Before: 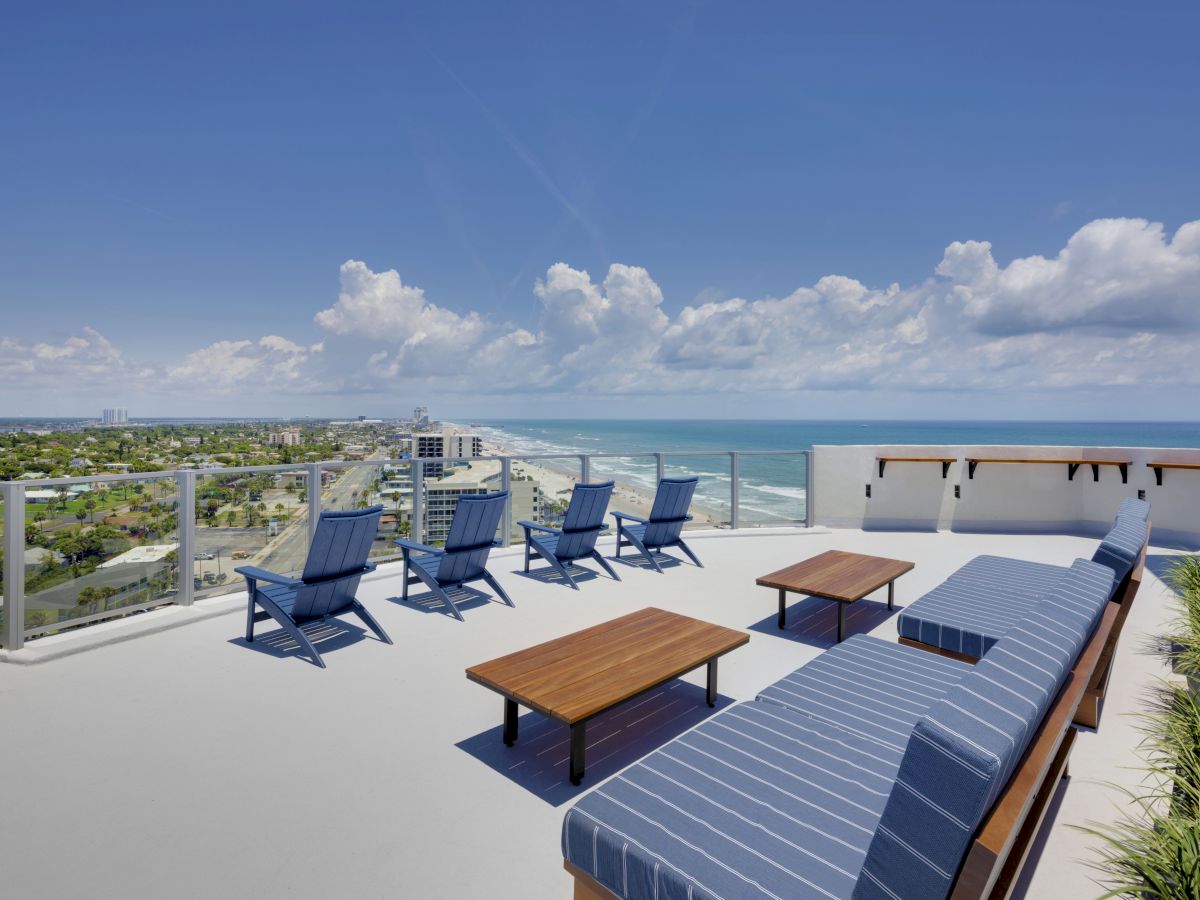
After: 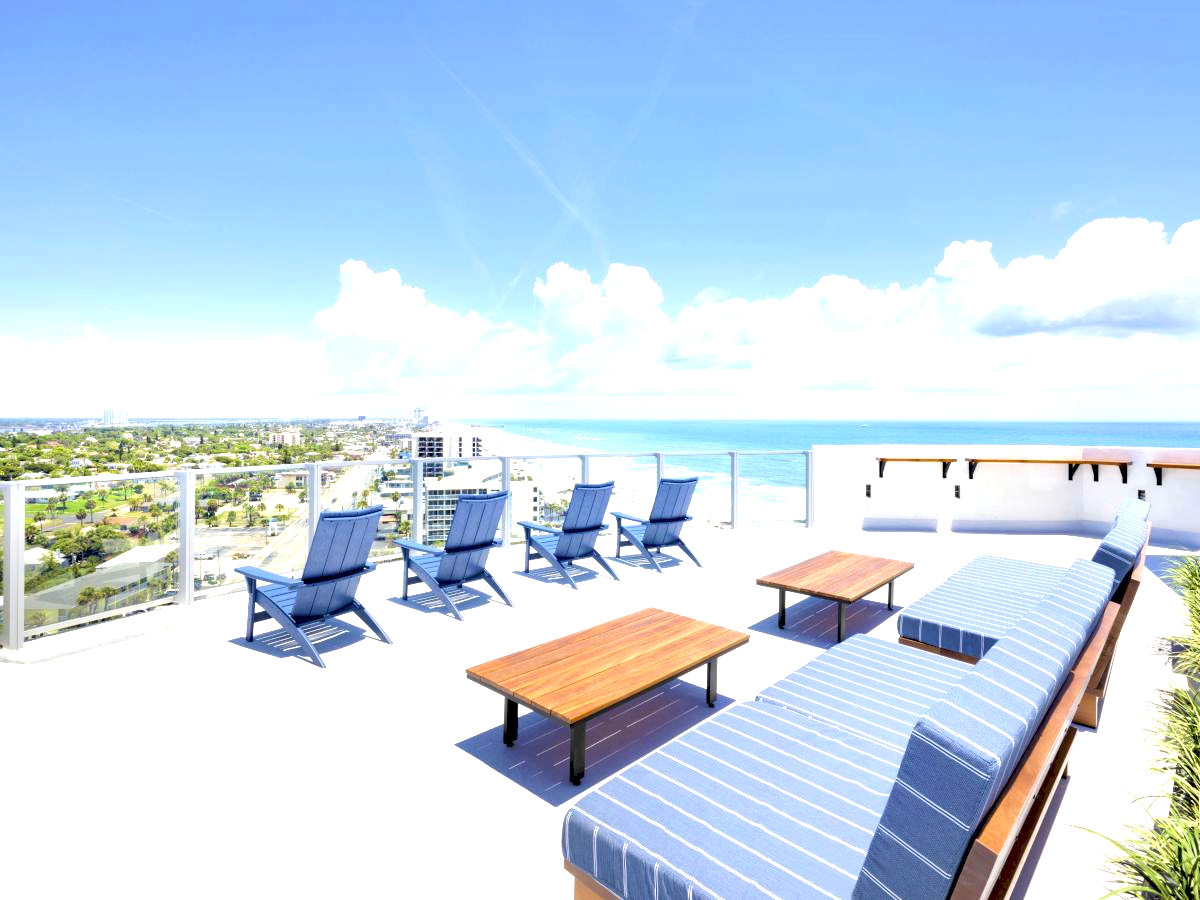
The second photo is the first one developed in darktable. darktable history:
exposure: black level correction 0.001, exposure 1.719 EV, compensate exposure bias true, compensate highlight preservation false
